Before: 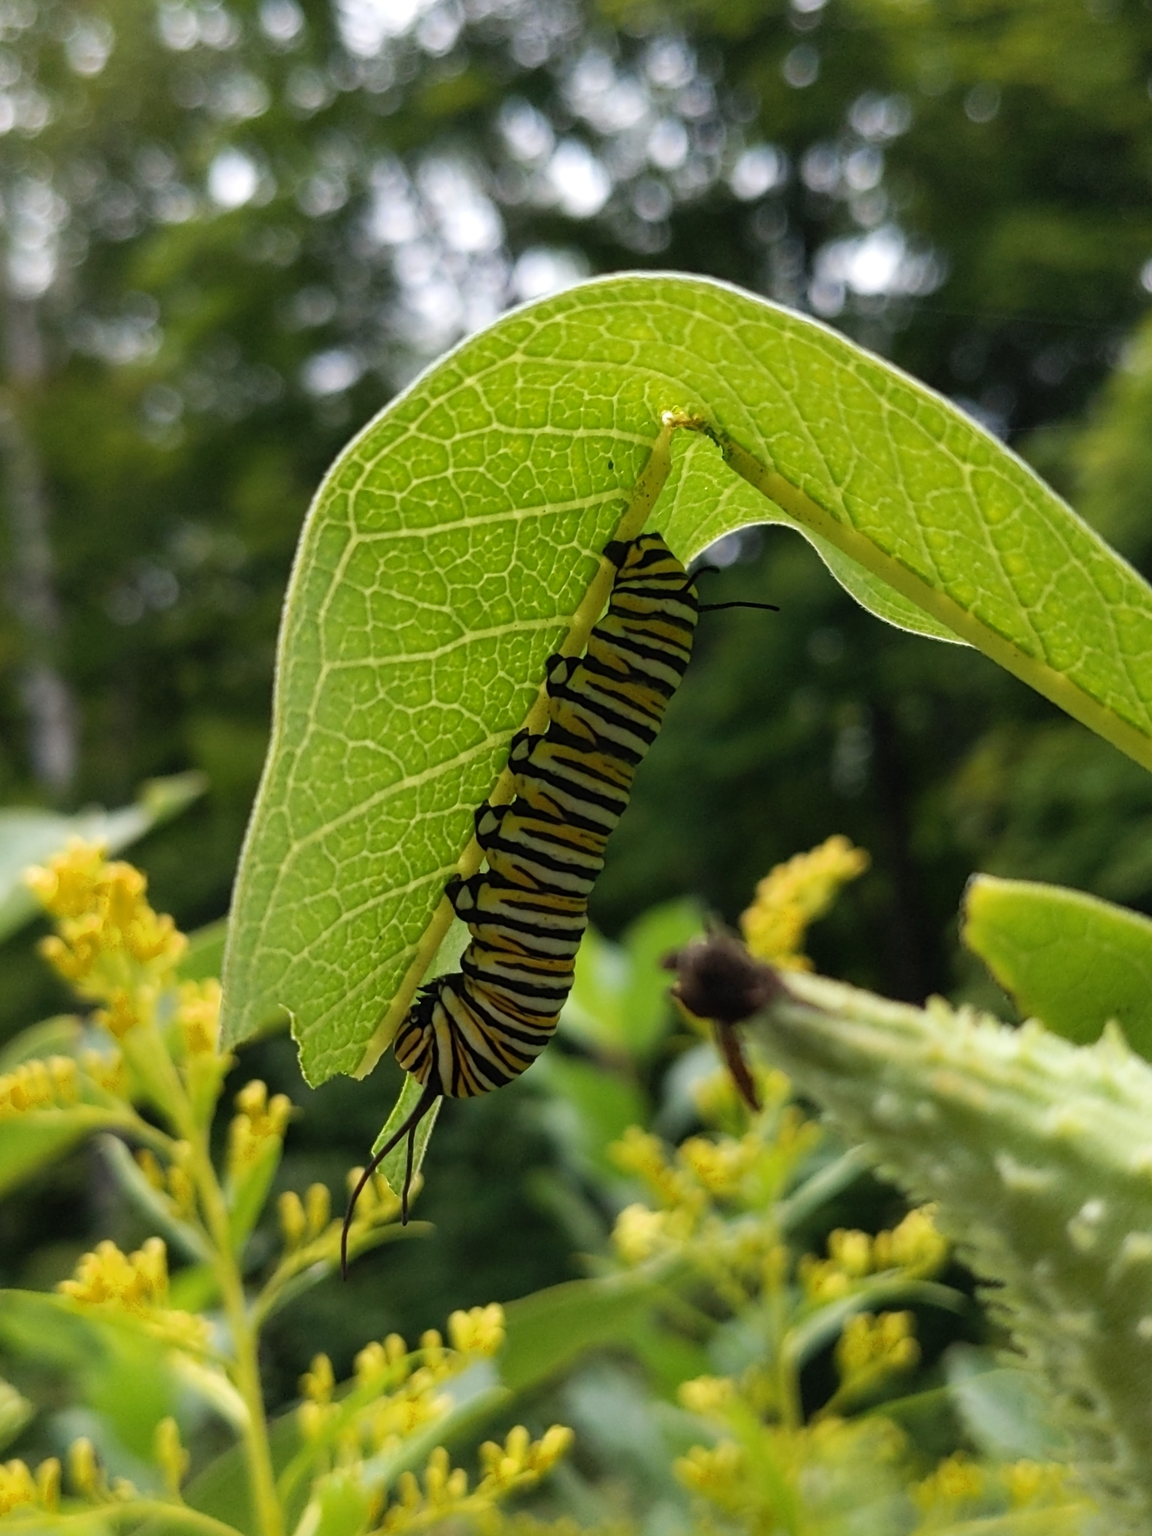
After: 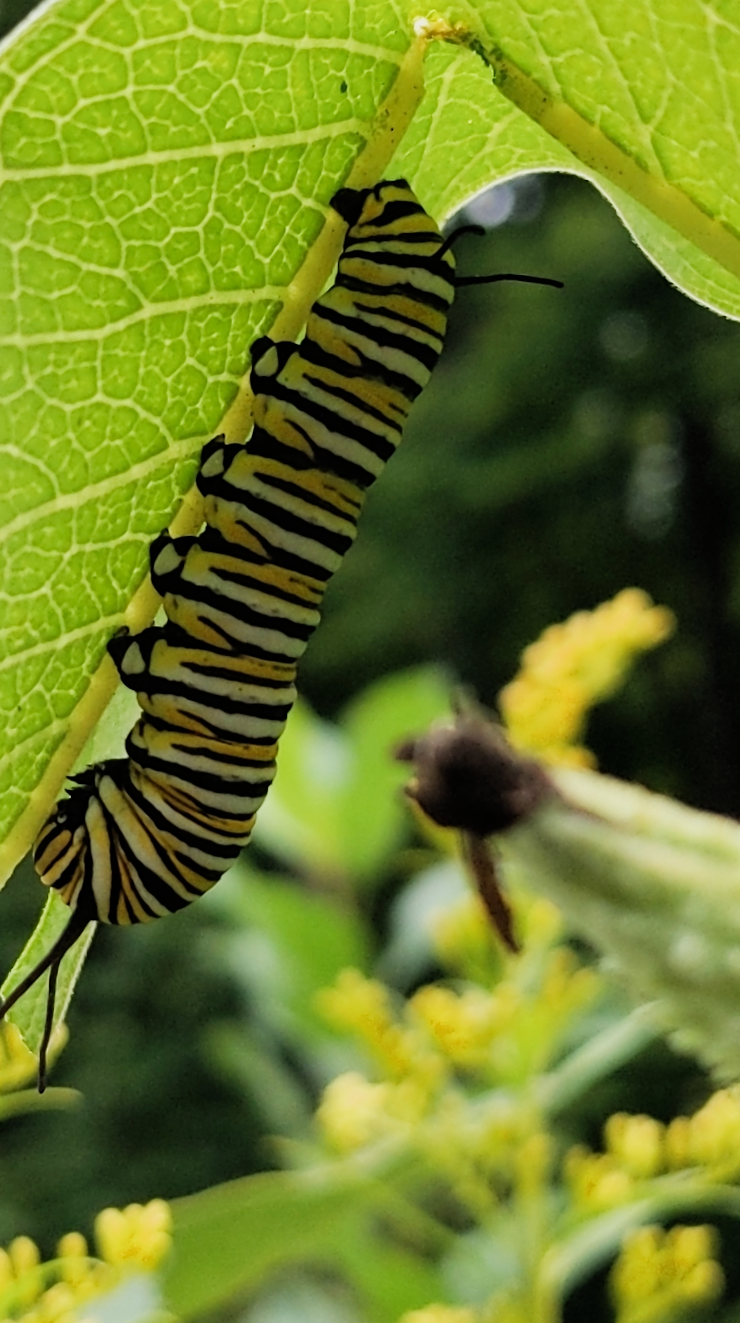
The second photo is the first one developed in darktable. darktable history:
crop: left 31.379%, top 24.658%, right 20.326%, bottom 6.628%
rotate and perspective: rotation 1.57°, crop left 0.018, crop right 0.982, crop top 0.039, crop bottom 0.961
exposure: exposure 0.661 EV, compensate highlight preservation false
filmic rgb: black relative exposure -7.65 EV, white relative exposure 4.56 EV, hardness 3.61, contrast 1.05
